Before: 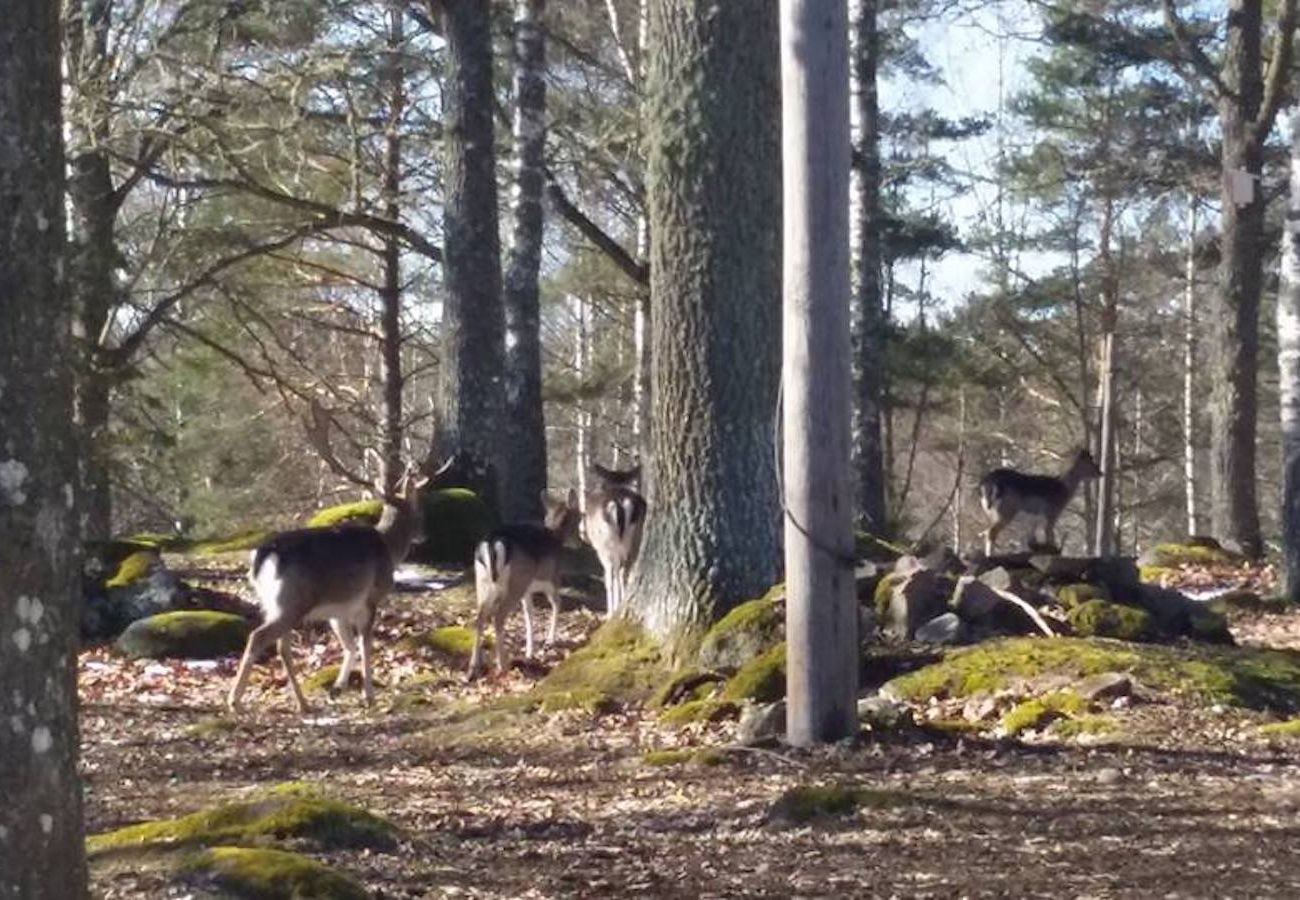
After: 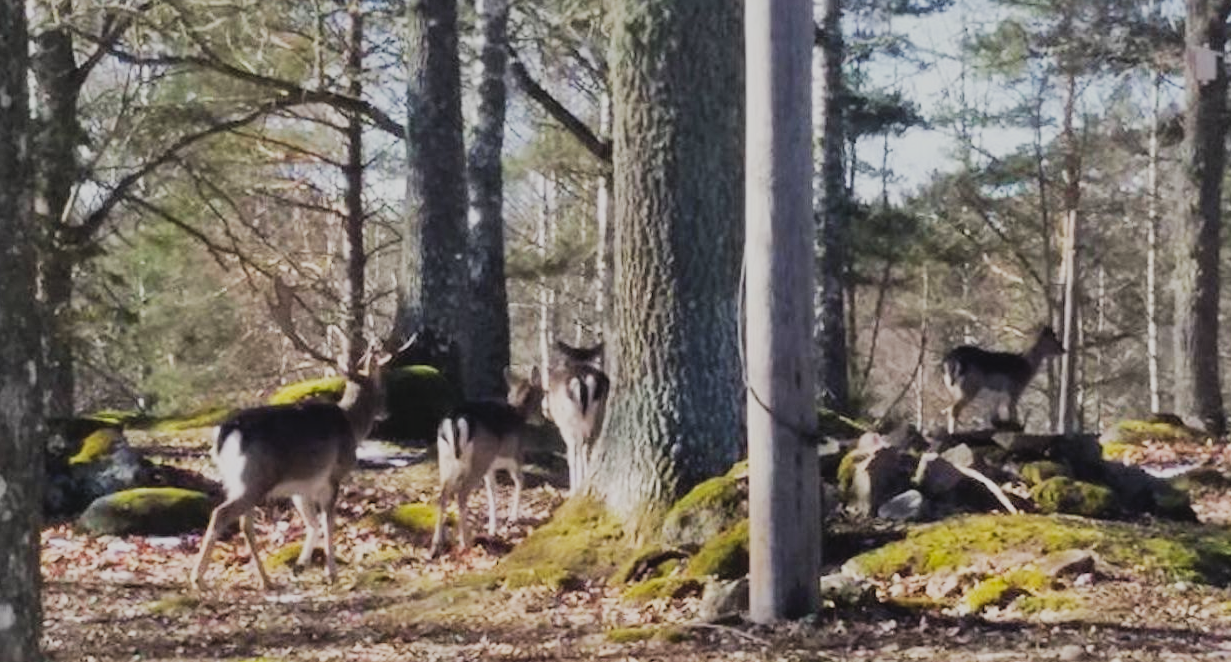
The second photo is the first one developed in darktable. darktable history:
tone curve: curves: ch0 [(0, 0.038) (0.193, 0.212) (0.461, 0.502) (0.634, 0.709) (0.852, 0.89) (1, 0.967)]; ch1 [(0, 0) (0.35, 0.356) (0.45, 0.453) (0.504, 0.503) (0.532, 0.524) (0.558, 0.555) (0.735, 0.762) (1, 1)]; ch2 [(0, 0) (0.281, 0.266) (0.456, 0.469) (0.5, 0.5) (0.533, 0.545) (0.606, 0.598) (0.646, 0.654) (1, 1)], preserve colors none
filmic rgb: black relative exposure -8.57 EV, white relative exposure 5.52 EV, hardness 3.38, contrast 1.021
shadows and highlights: shadows 24.87, white point adjustment -3.17, highlights -30.11
crop and rotate: left 2.879%, top 13.695%, right 2.377%, bottom 12.736%
